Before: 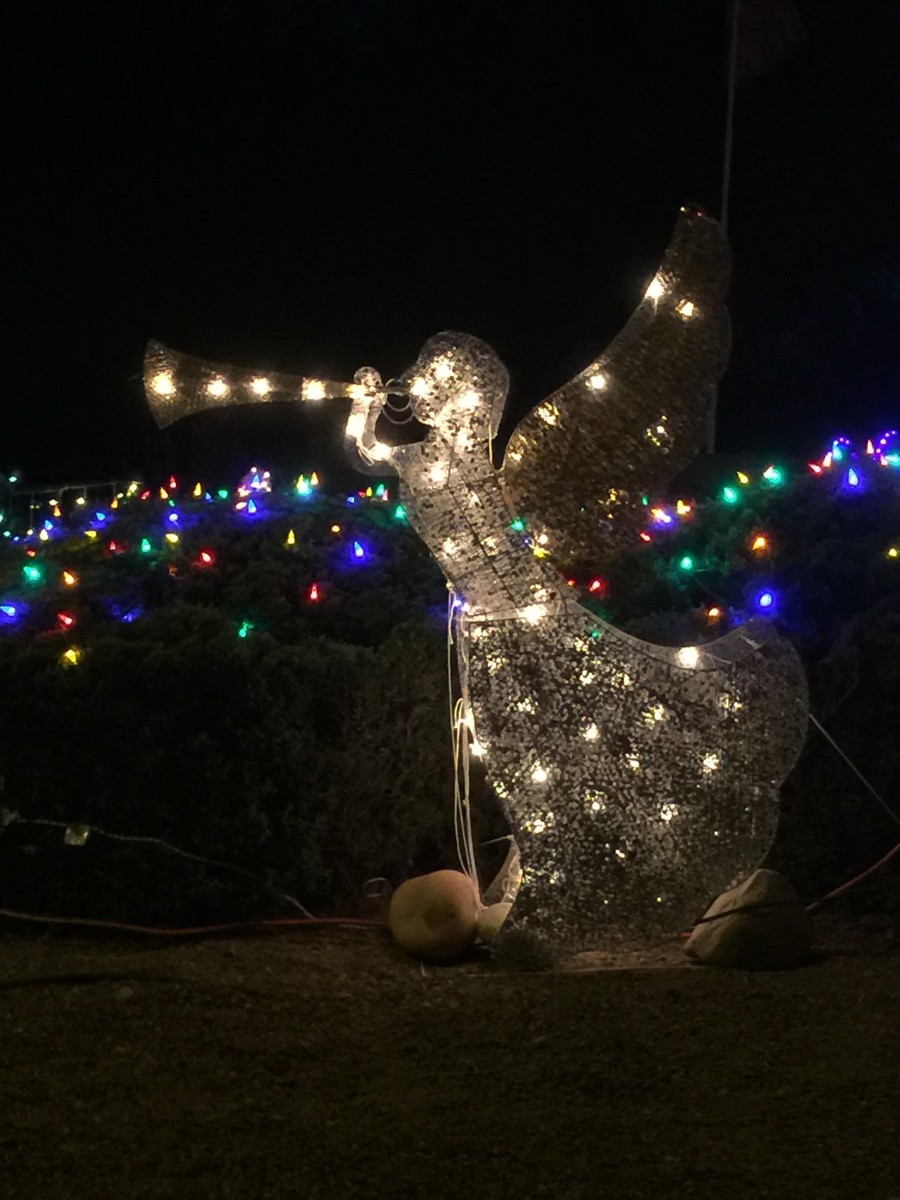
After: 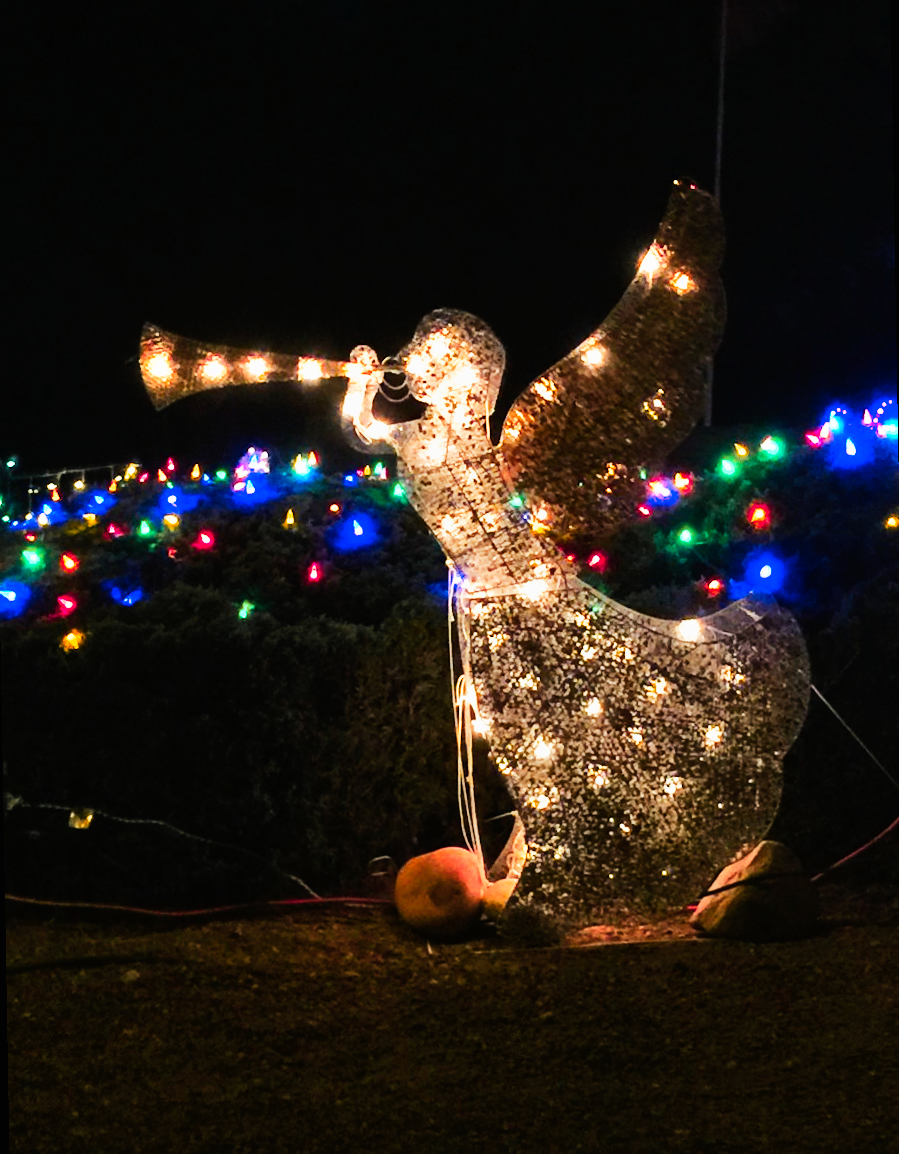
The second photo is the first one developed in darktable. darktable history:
base curve: curves: ch0 [(0, 0) (0.007, 0.004) (0.027, 0.03) (0.046, 0.07) (0.207, 0.54) (0.442, 0.872) (0.673, 0.972) (1, 1)], preserve colors none
color balance rgb: perceptual saturation grading › global saturation 20%, global vibrance 20%
shadows and highlights: shadows 43.71, white point adjustment -1.46, soften with gaussian
color zones: curves: ch1 [(0.263, 0.53) (0.376, 0.287) (0.487, 0.512) (0.748, 0.547) (1, 0.513)]; ch2 [(0.262, 0.45) (0.751, 0.477)], mix 31.98%
rotate and perspective: rotation -1°, crop left 0.011, crop right 0.989, crop top 0.025, crop bottom 0.975
